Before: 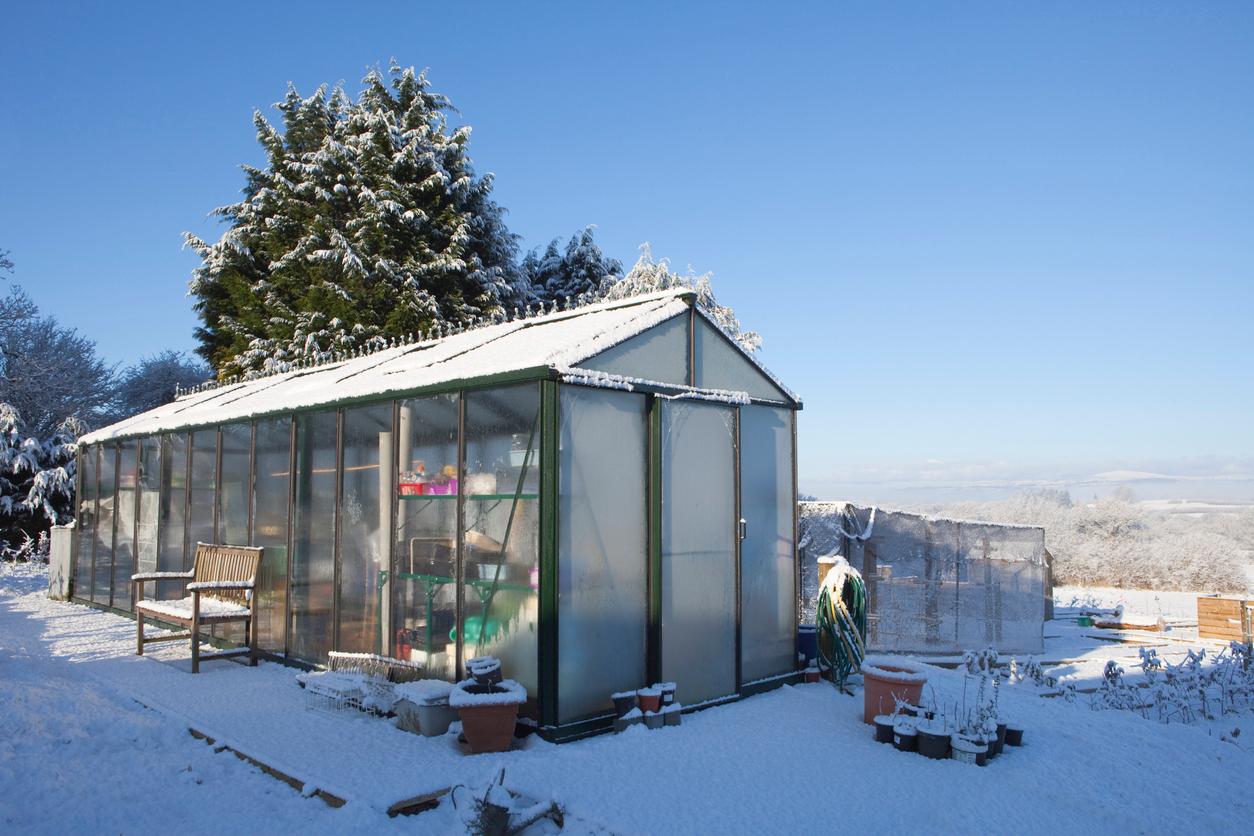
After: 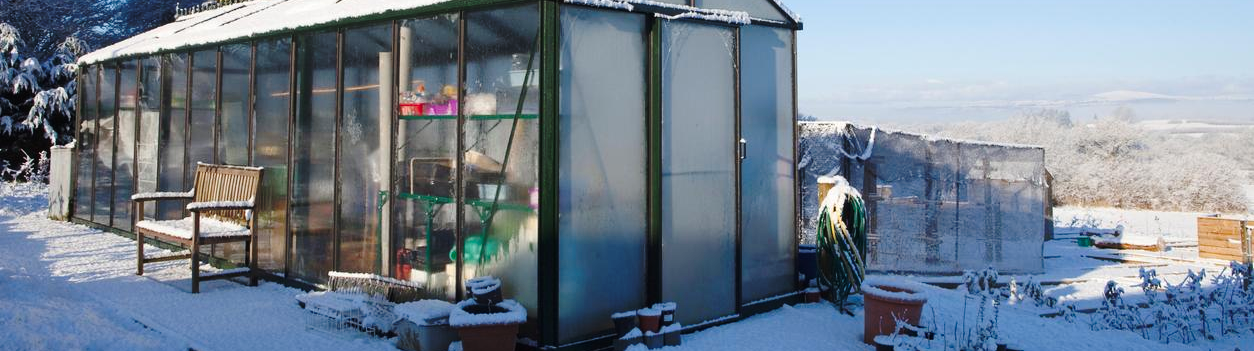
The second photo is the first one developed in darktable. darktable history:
crop: top 45.564%, bottom 12.208%
base curve: curves: ch0 [(0, 0) (0.073, 0.04) (0.157, 0.139) (0.492, 0.492) (0.758, 0.758) (1, 1)], preserve colors none
